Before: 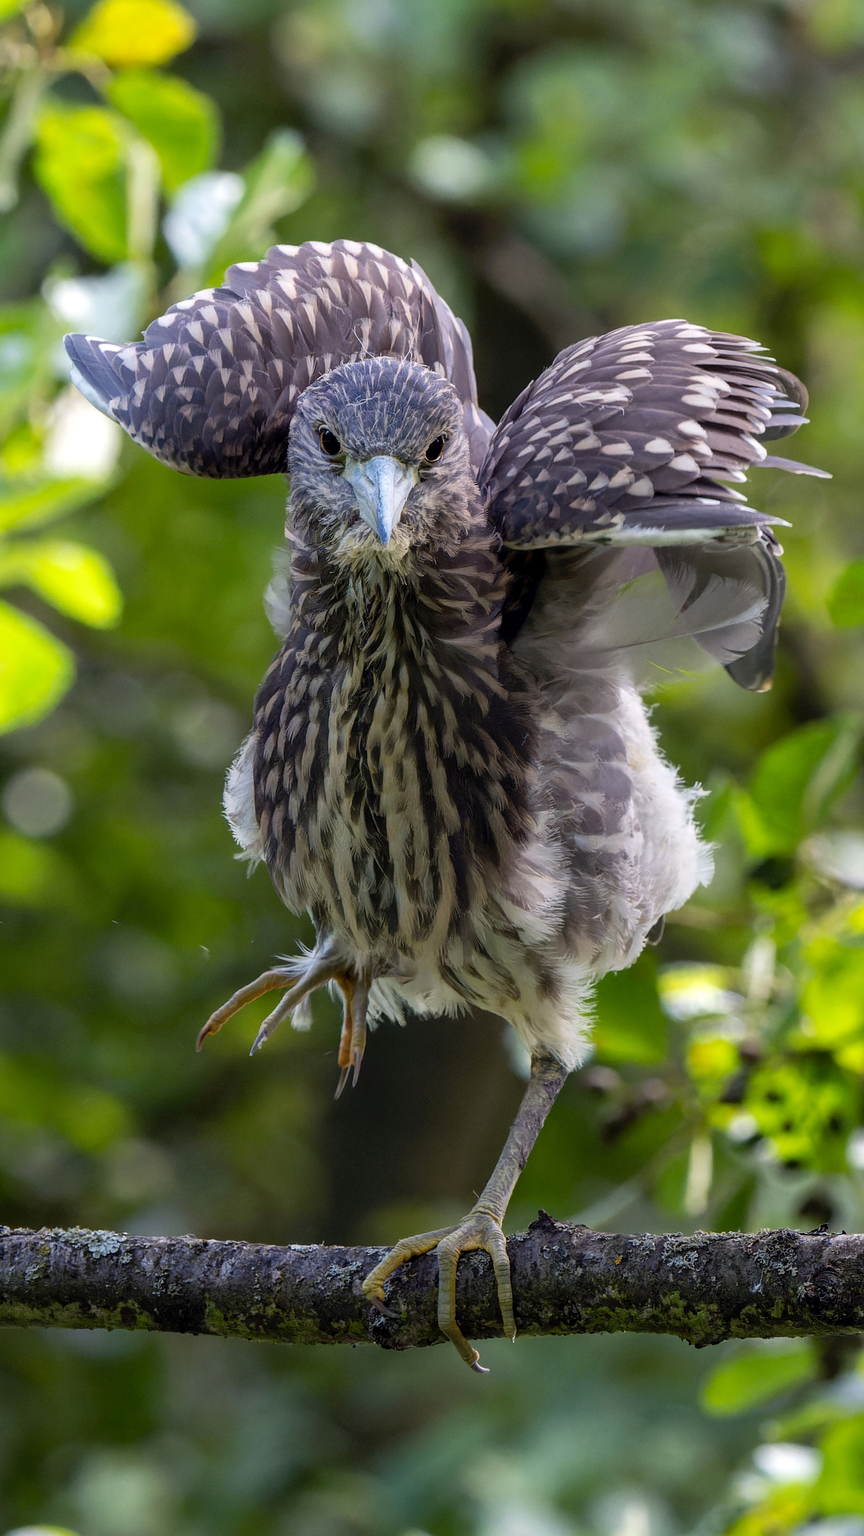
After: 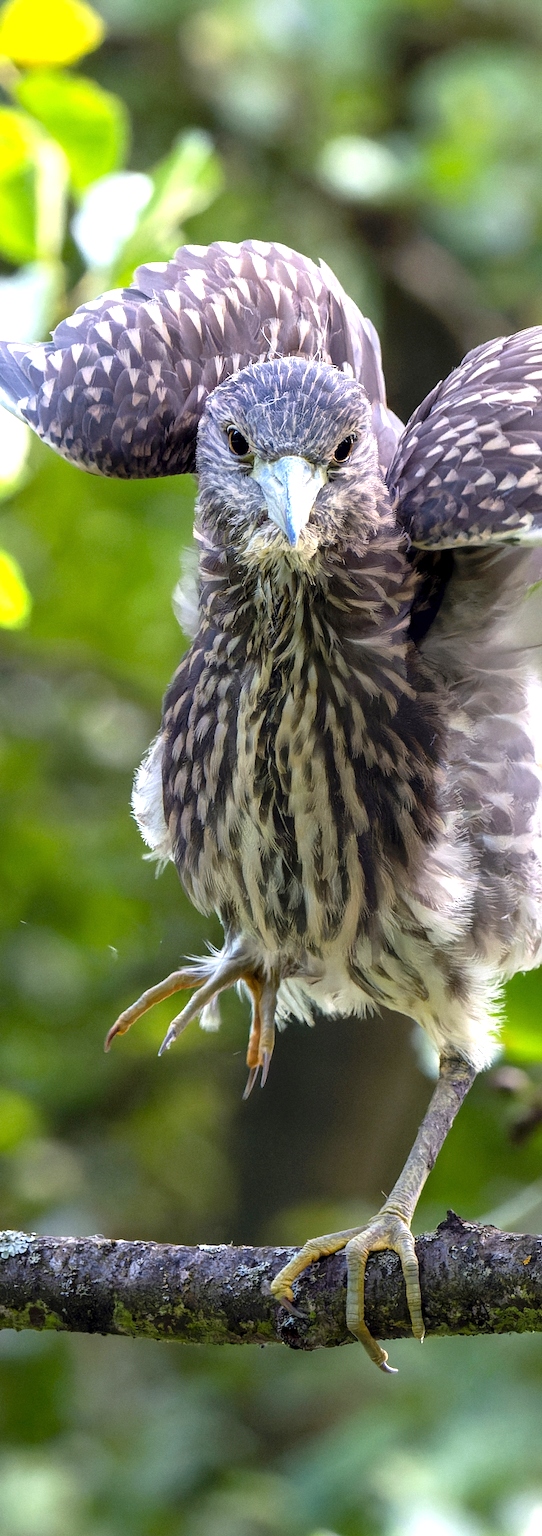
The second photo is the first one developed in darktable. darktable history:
exposure: exposure 1 EV, compensate highlight preservation false
crop: left 10.644%, right 26.528%
